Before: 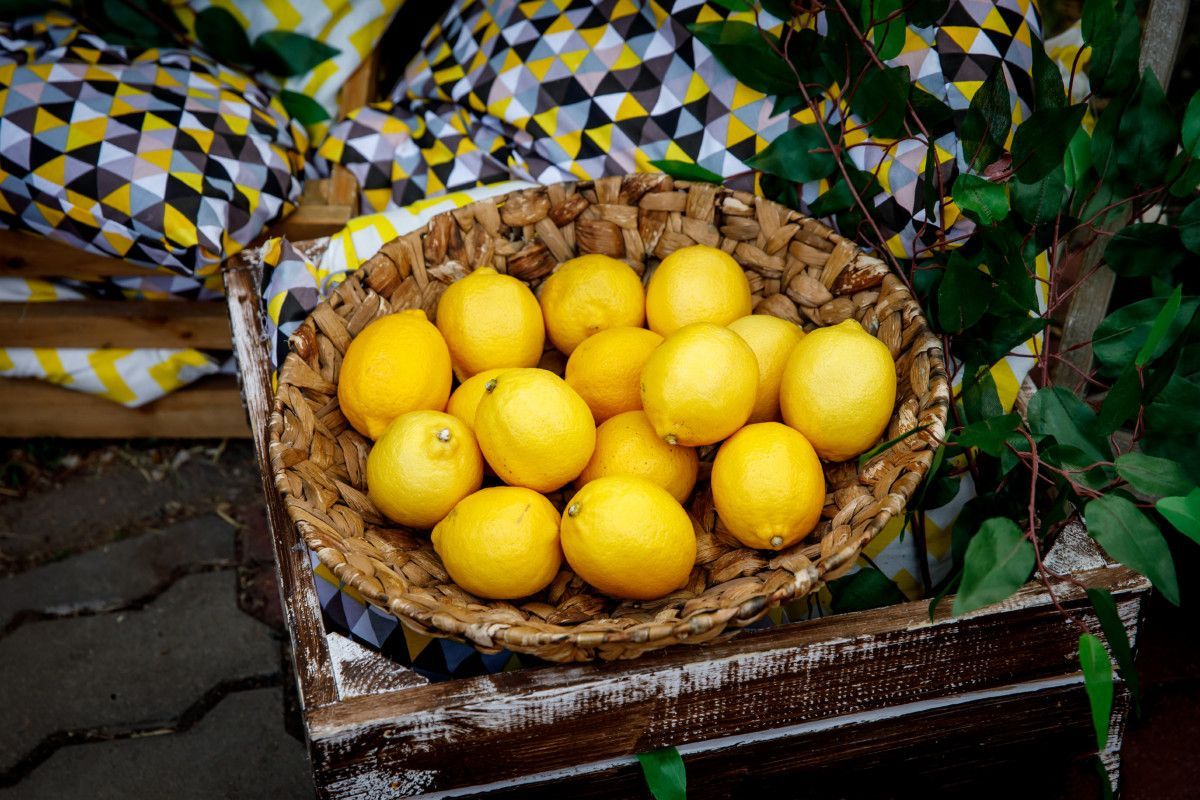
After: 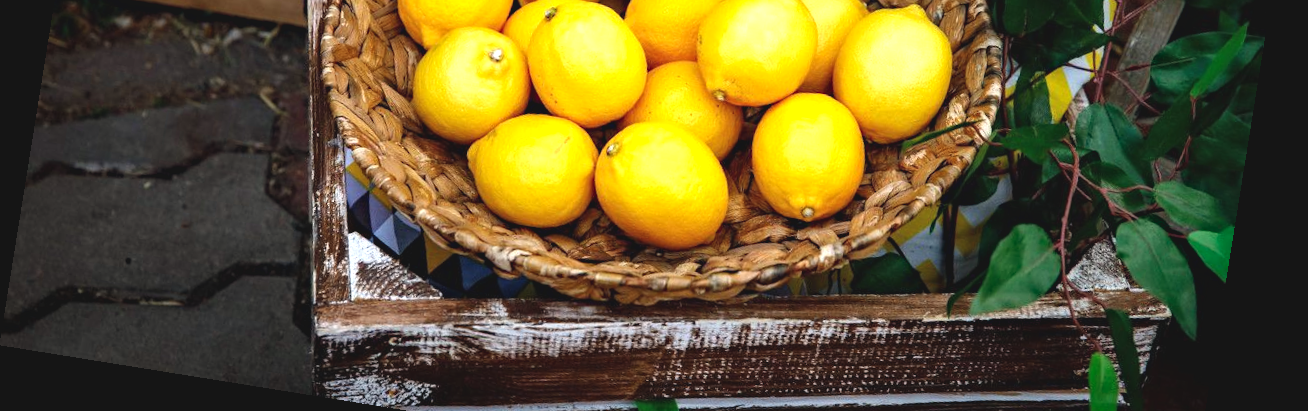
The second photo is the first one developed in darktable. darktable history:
crop: top 45.551%, bottom 12.262%
haze removal: compatibility mode true, adaptive false
rotate and perspective: rotation 9.12°, automatic cropping off
exposure: black level correction -0.005, exposure 0.622 EV, compensate highlight preservation false
